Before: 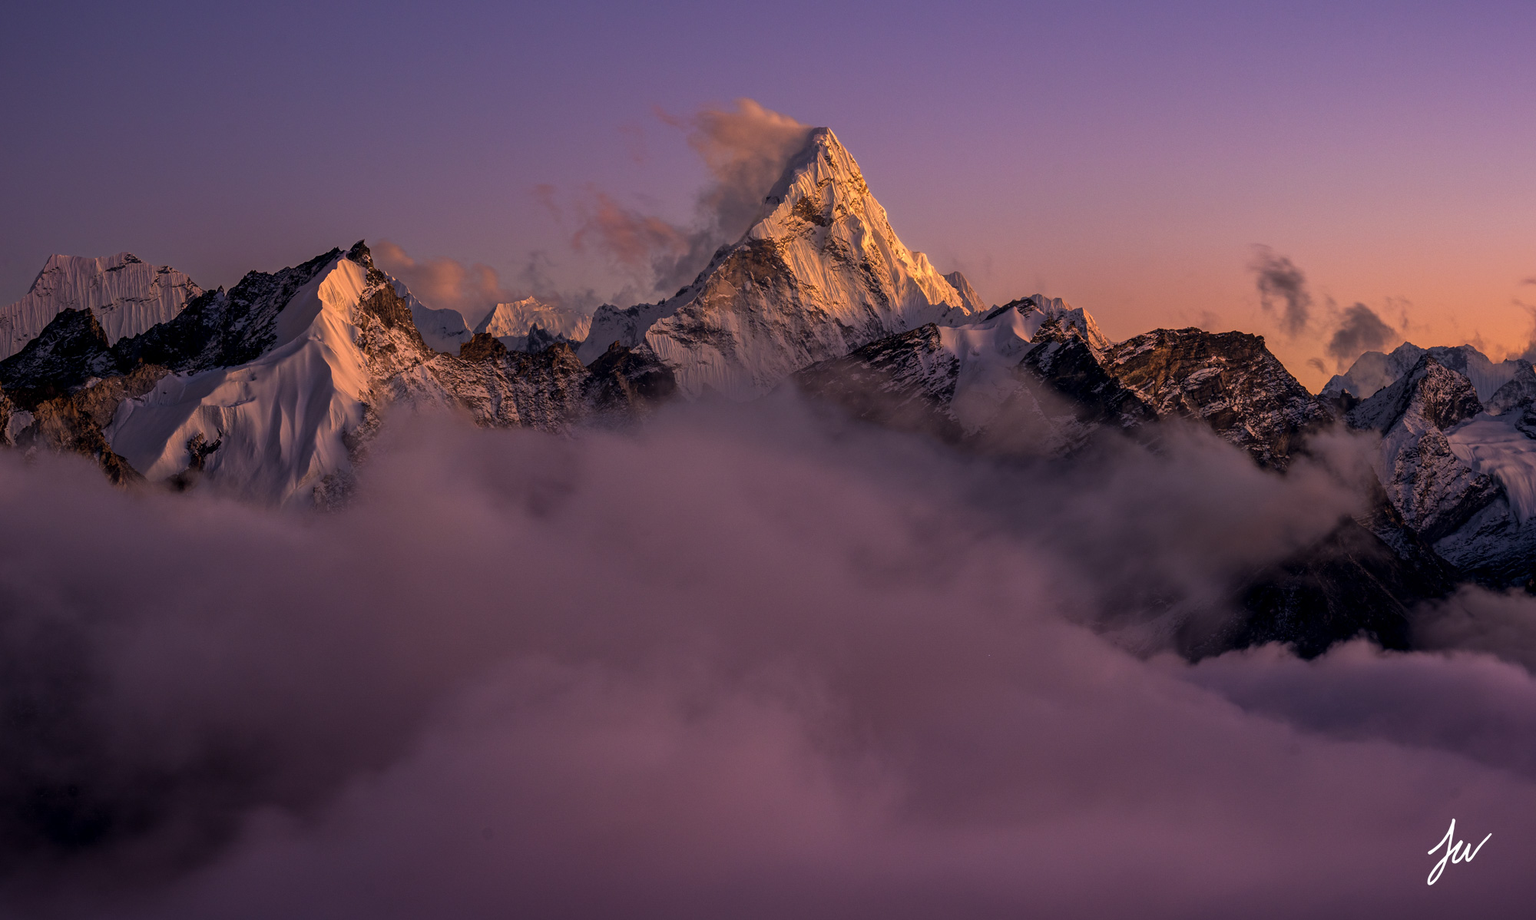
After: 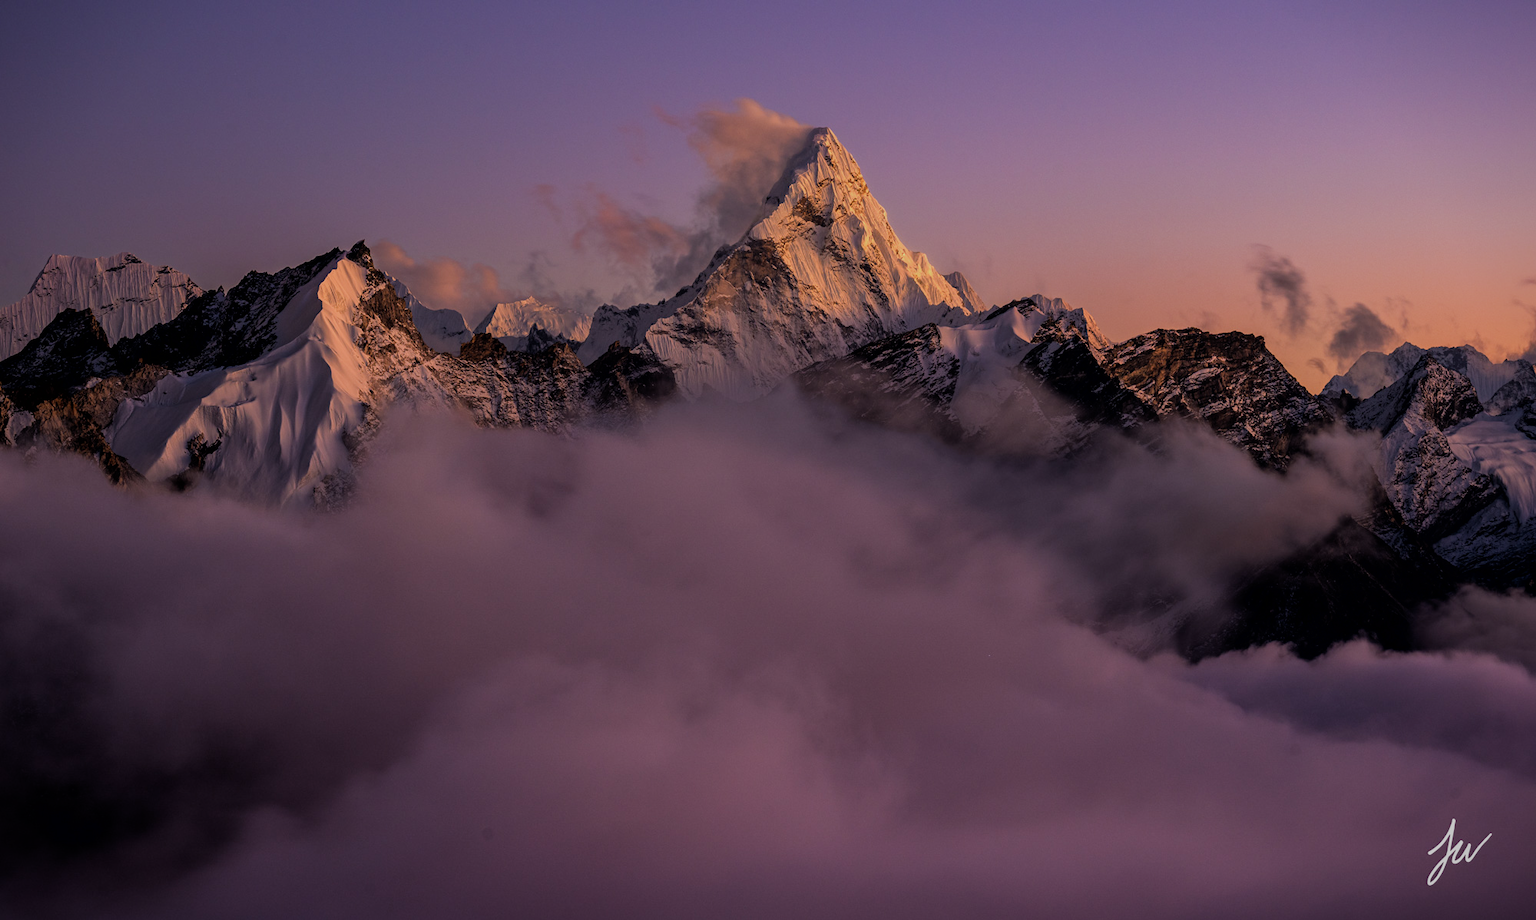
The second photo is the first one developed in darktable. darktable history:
filmic rgb: black relative exposure -16 EV, white relative exposure 6.92 EV, hardness 4.7
vignetting: fall-off start 97.23%, saturation -0.024, center (-0.033, -0.042), width/height ratio 1.179, unbound false
